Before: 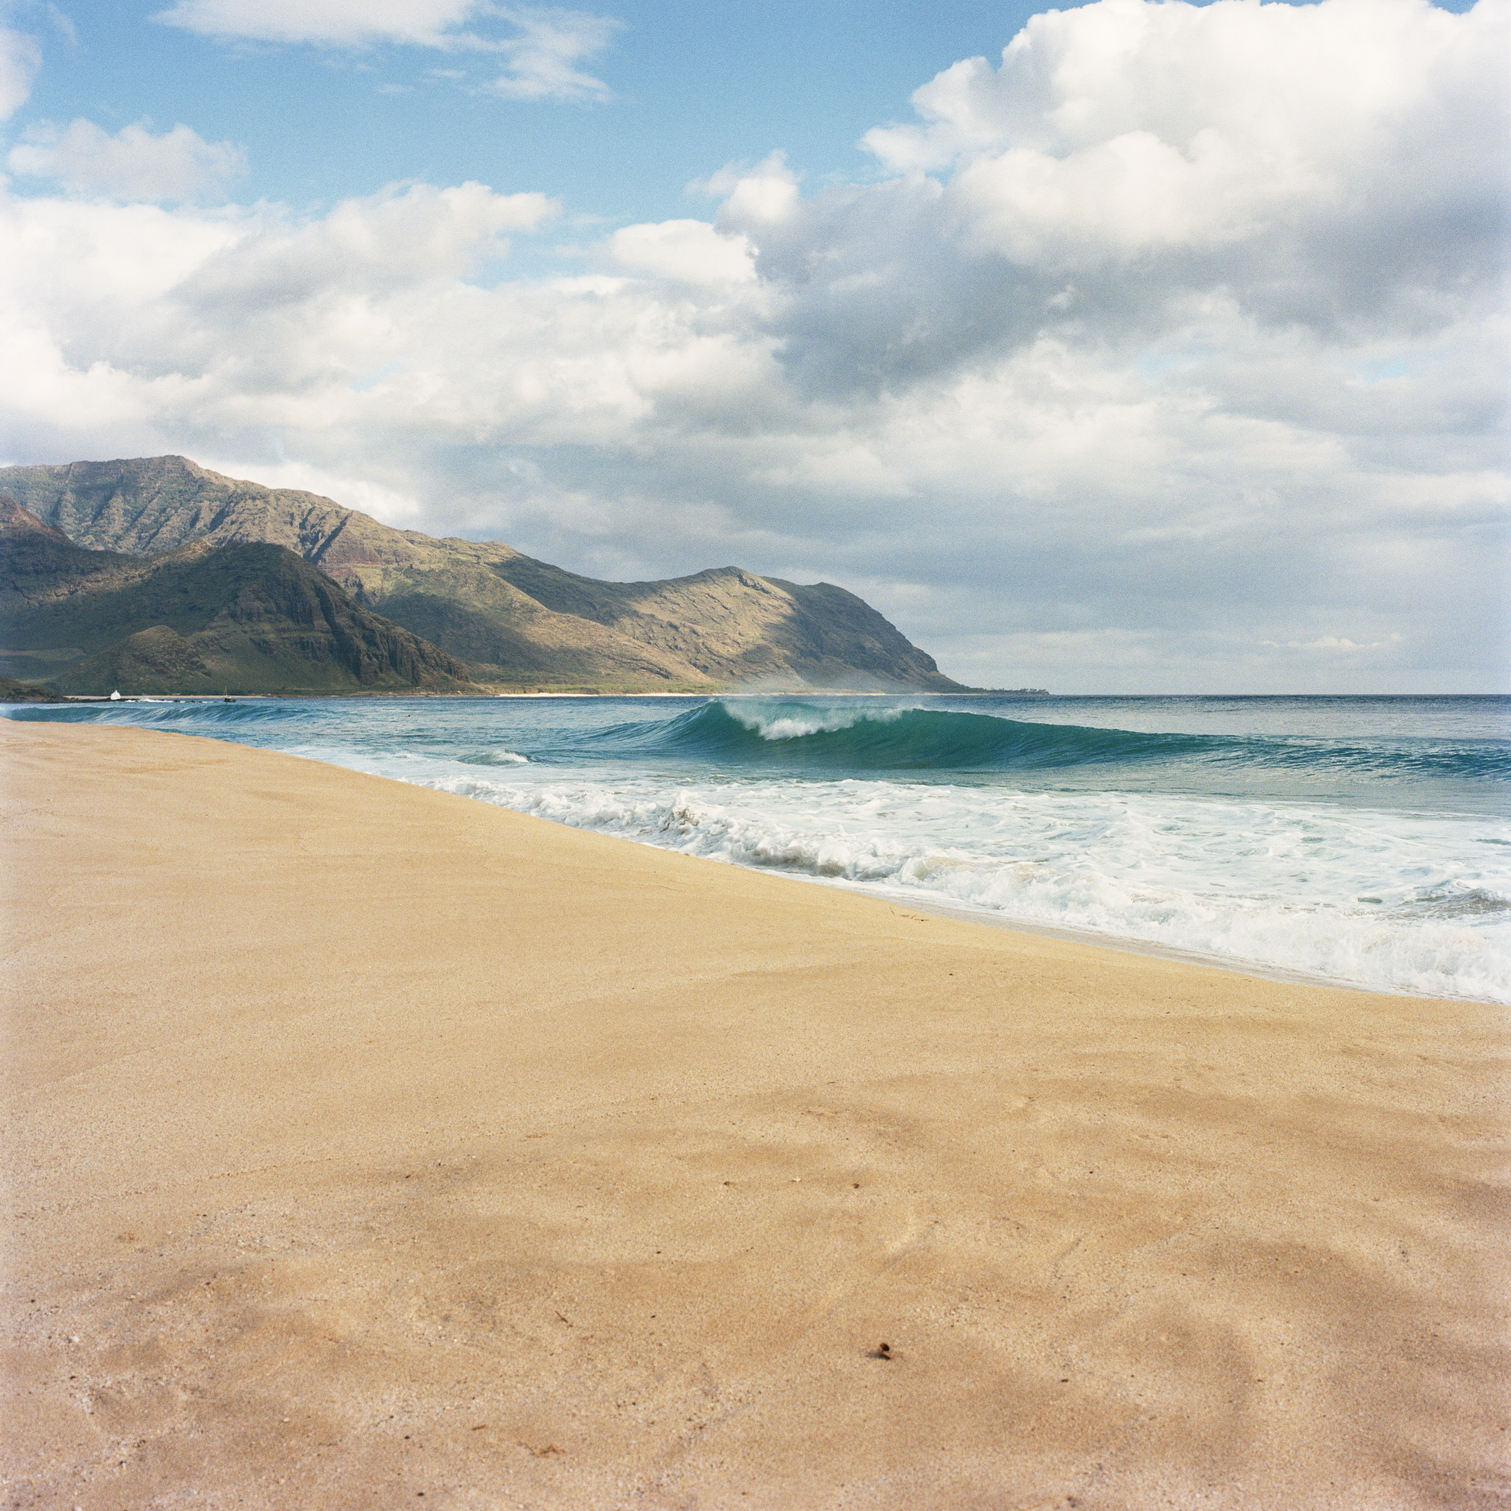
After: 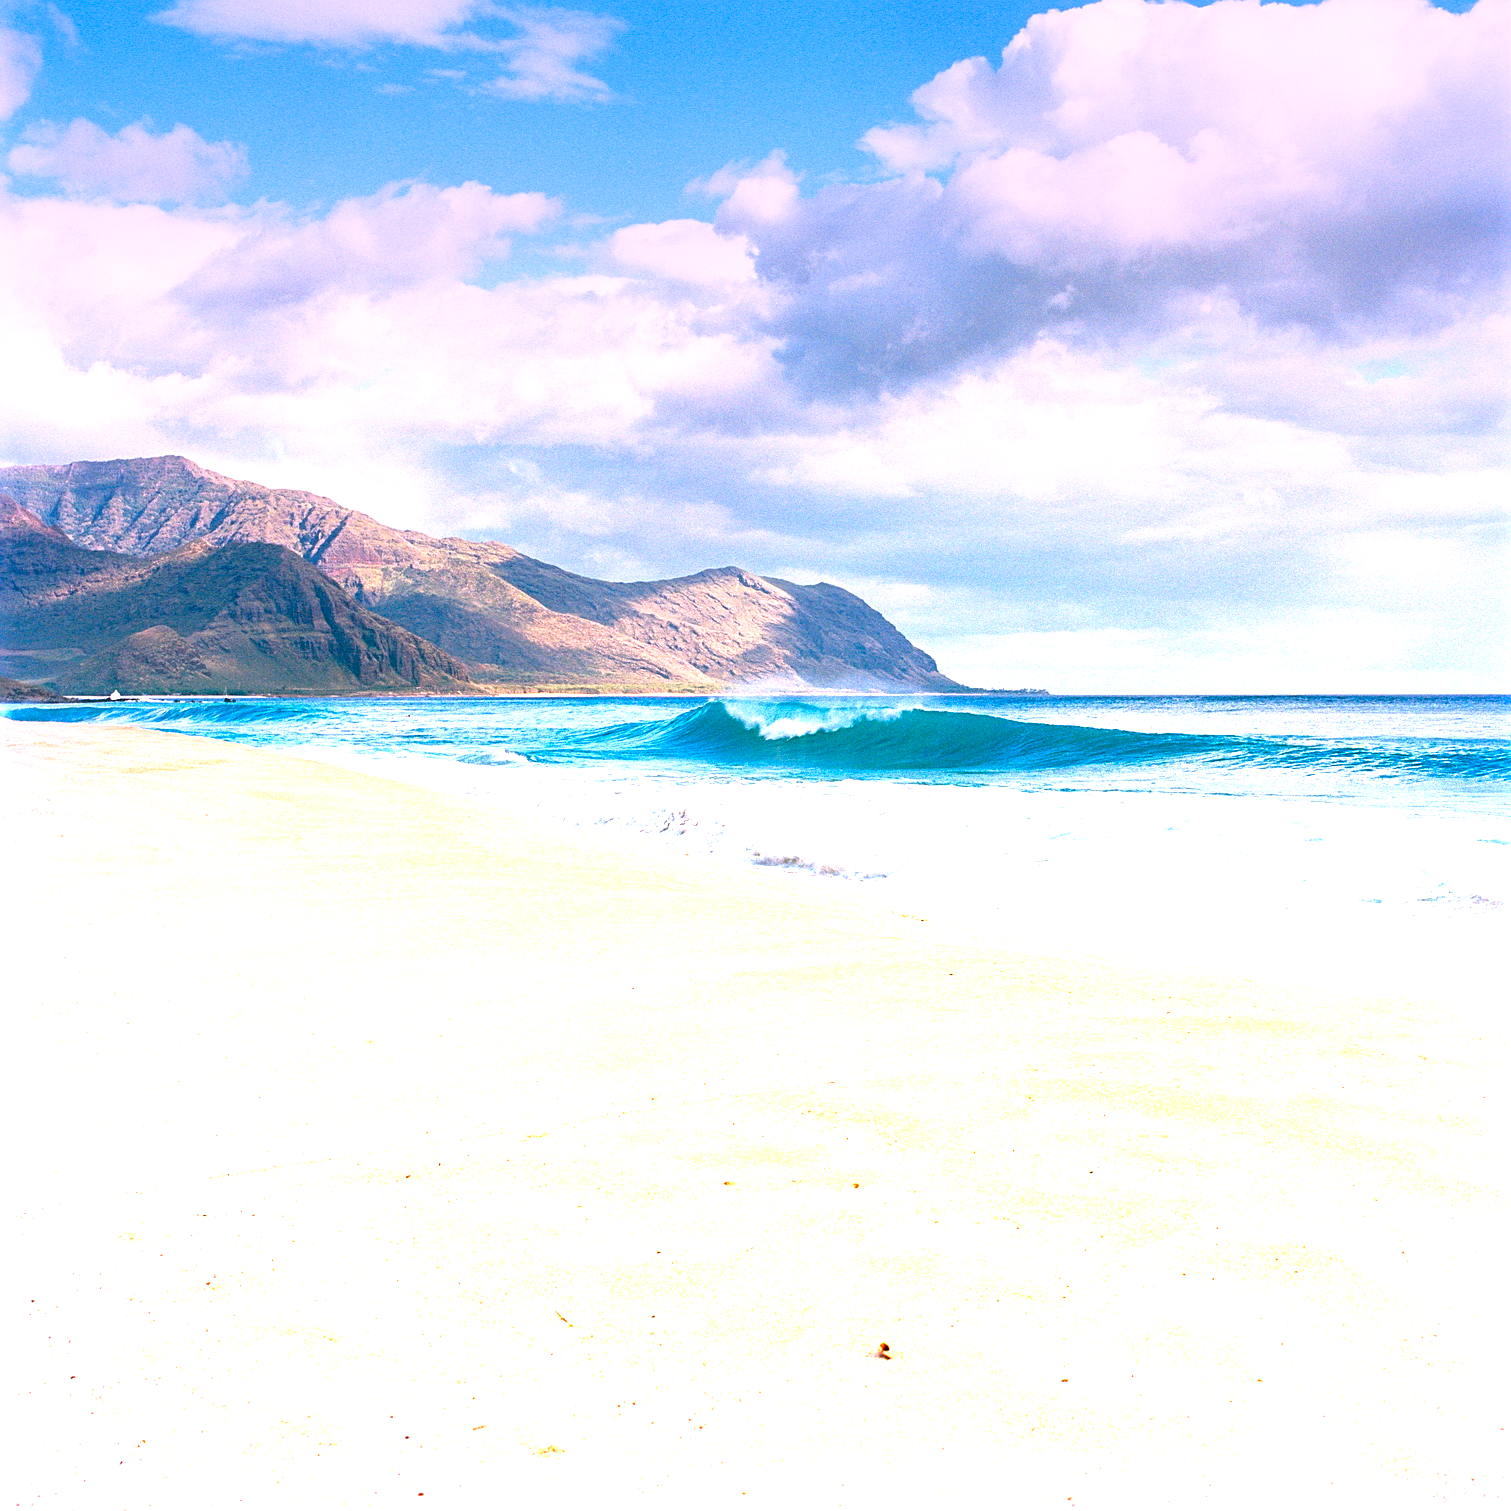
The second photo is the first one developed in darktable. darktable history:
color balance rgb: linear chroma grading › global chroma 10%, perceptual saturation grading › global saturation 30%, global vibrance 10%
white balance: red 1.042, blue 1.17
graduated density: density -3.9 EV
shadows and highlights: shadows 25, highlights -25
sharpen: on, module defaults
